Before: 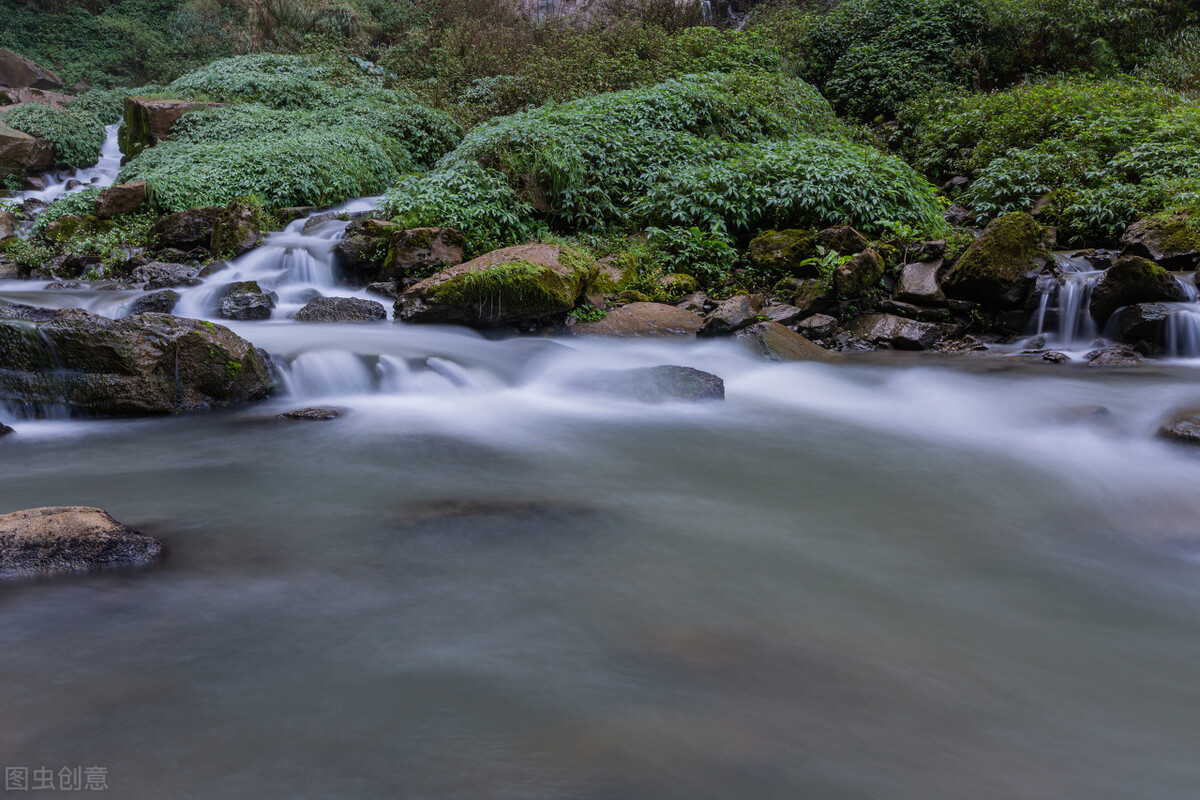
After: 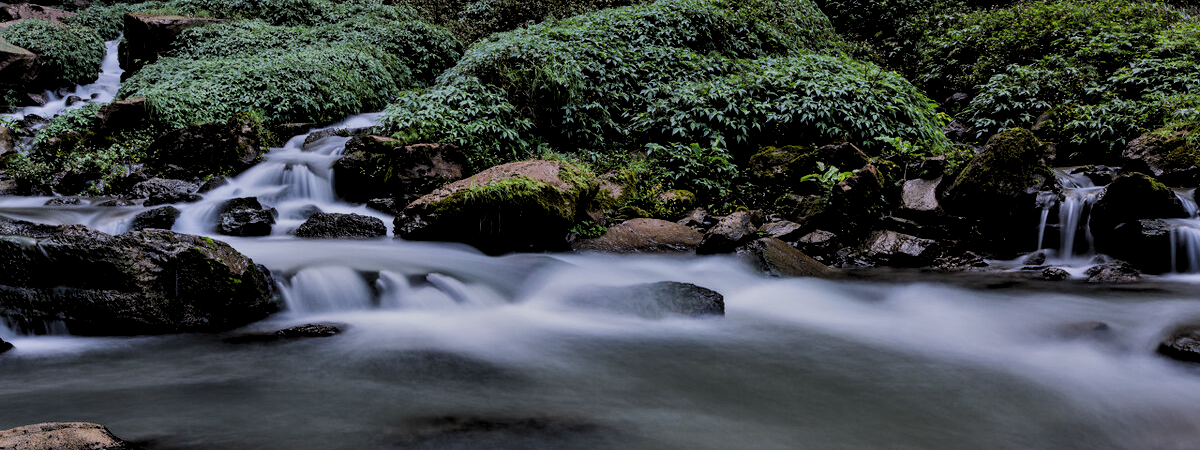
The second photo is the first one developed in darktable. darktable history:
levels: black 0.016%, levels [0.116, 0.574, 1]
filmic rgb: black relative exposure -7.65 EV, white relative exposure 4.56 EV, hardness 3.61, color science v6 (2022)
crop and rotate: top 10.605%, bottom 33.084%
contrast equalizer: octaves 7, y [[0.6 ×6], [0.55 ×6], [0 ×6], [0 ×6], [0 ×6]]
